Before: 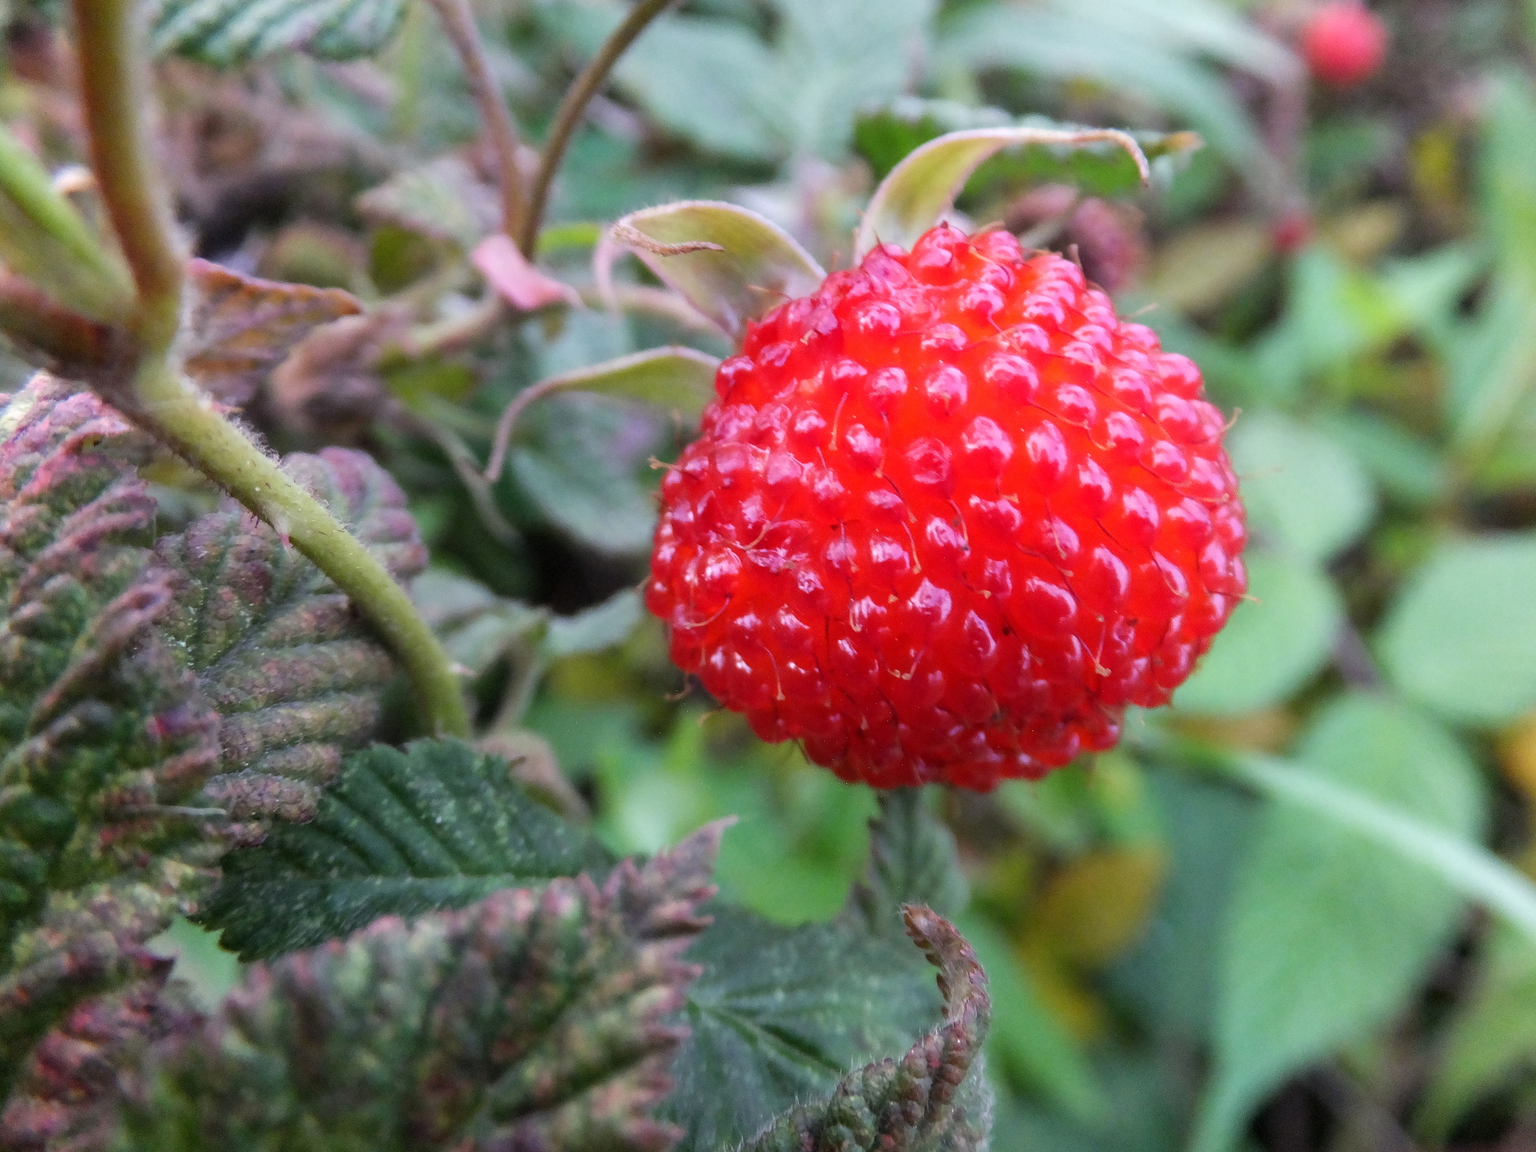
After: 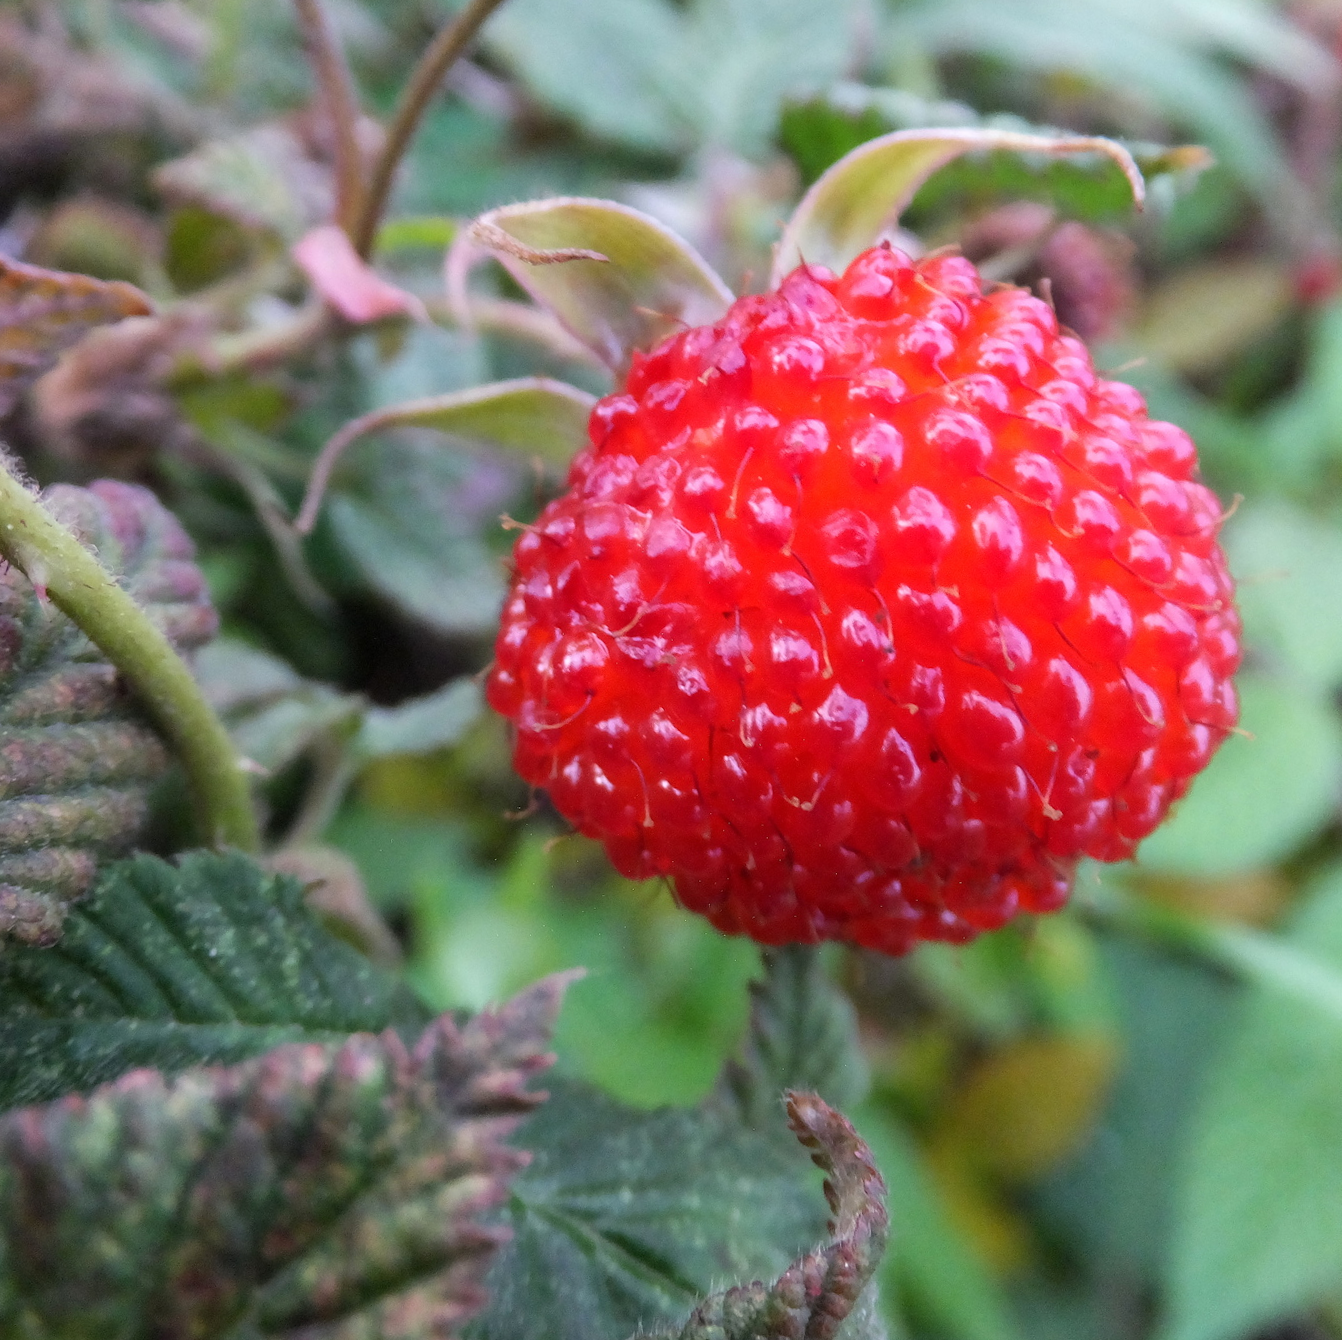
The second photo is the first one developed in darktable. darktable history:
crop and rotate: angle -3.21°, left 14.188%, top 0.035%, right 10.805%, bottom 0.061%
